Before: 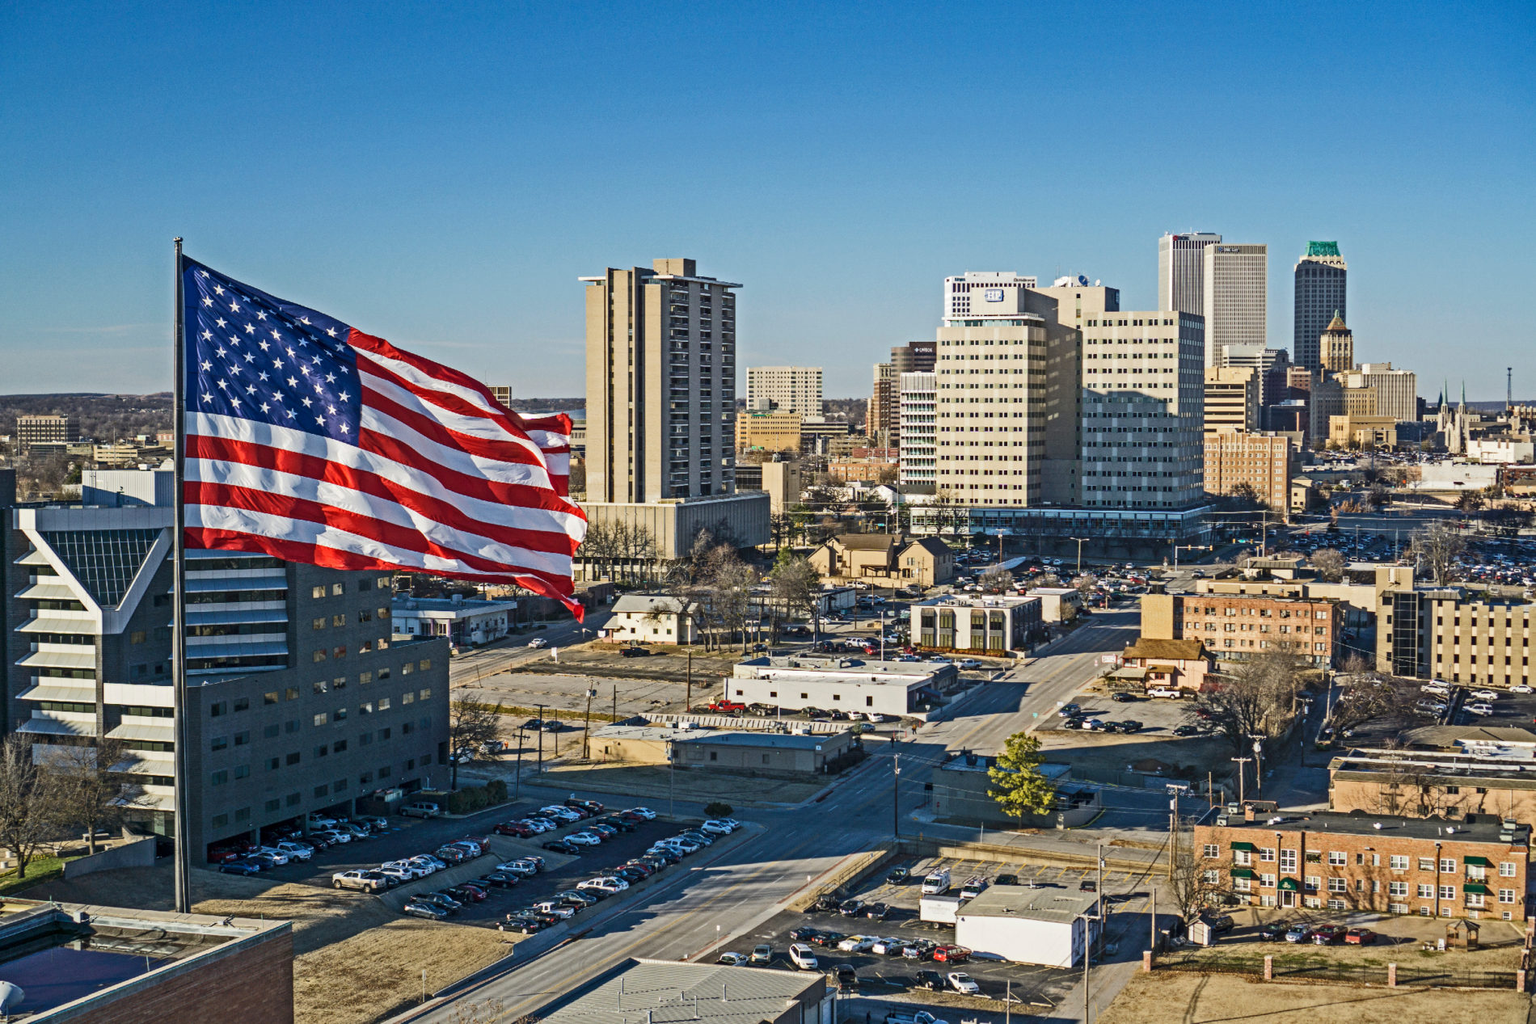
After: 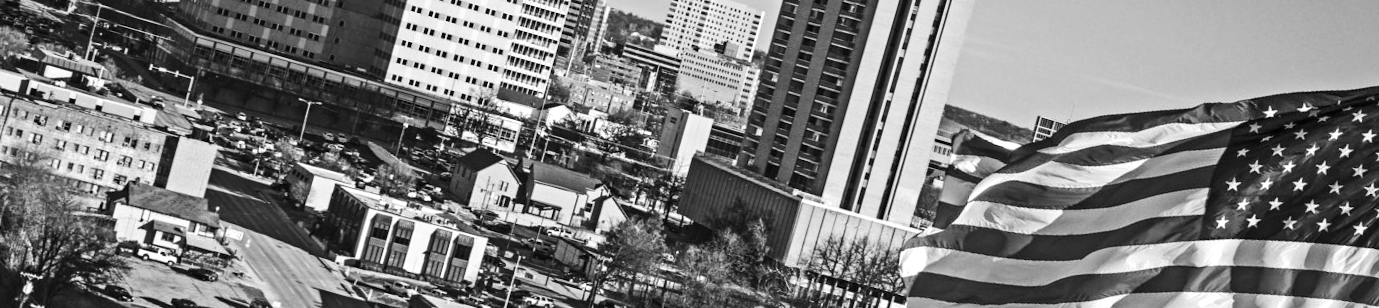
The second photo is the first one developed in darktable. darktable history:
monochrome: a 16.06, b 15.48, size 1
crop and rotate: angle 16.12°, top 30.835%, bottom 35.653%
tone equalizer: -8 EV -0.417 EV, -7 EV -0.389 EV, -6 EV -0.333 EV, -5 EV -0.222 EV, -3 EV 0.222 EV, -2 EV 0.333 EV, -1 EV 0.389 EV, +0 EV 0.417 EV, edges refinement/feathering 500, mask exposure compensation -1.57 EV, preserve details no
contrast brightness saturation: contrast 0.1, saturation -0.36
